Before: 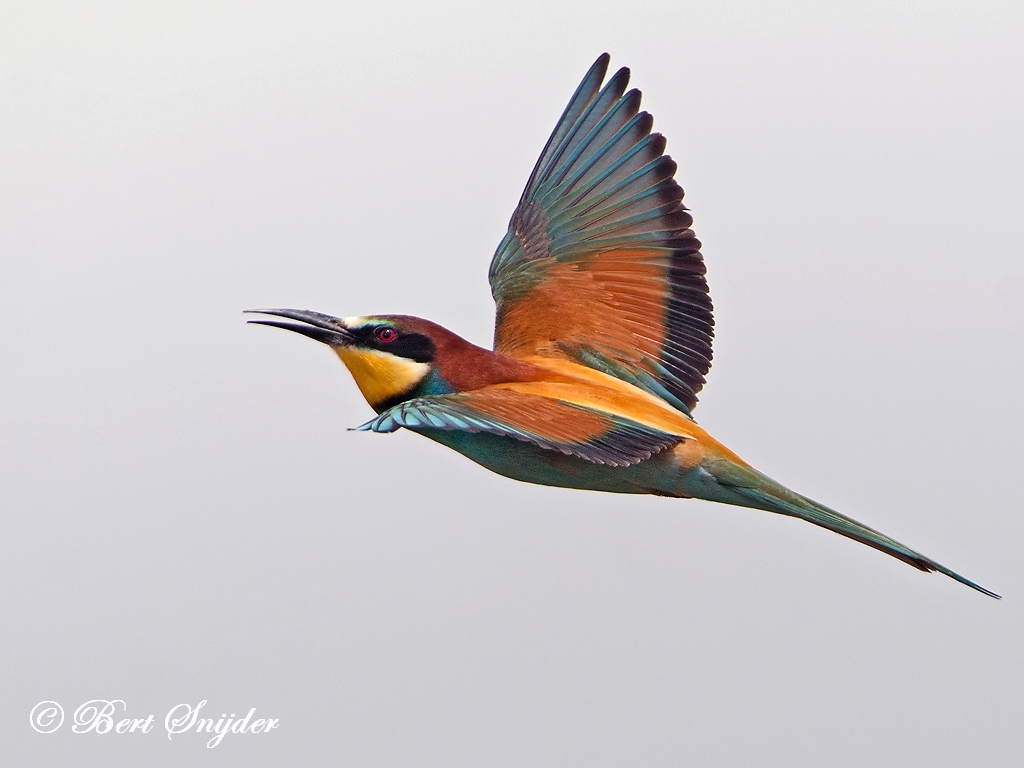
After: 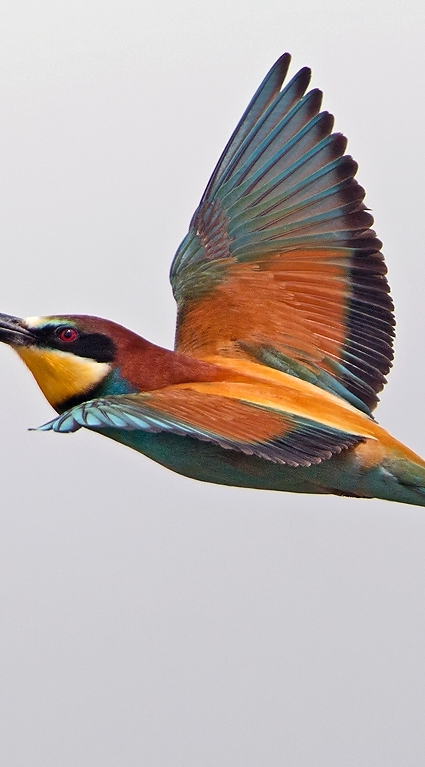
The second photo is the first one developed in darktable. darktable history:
crop: left 31.184%, right 27.302%
